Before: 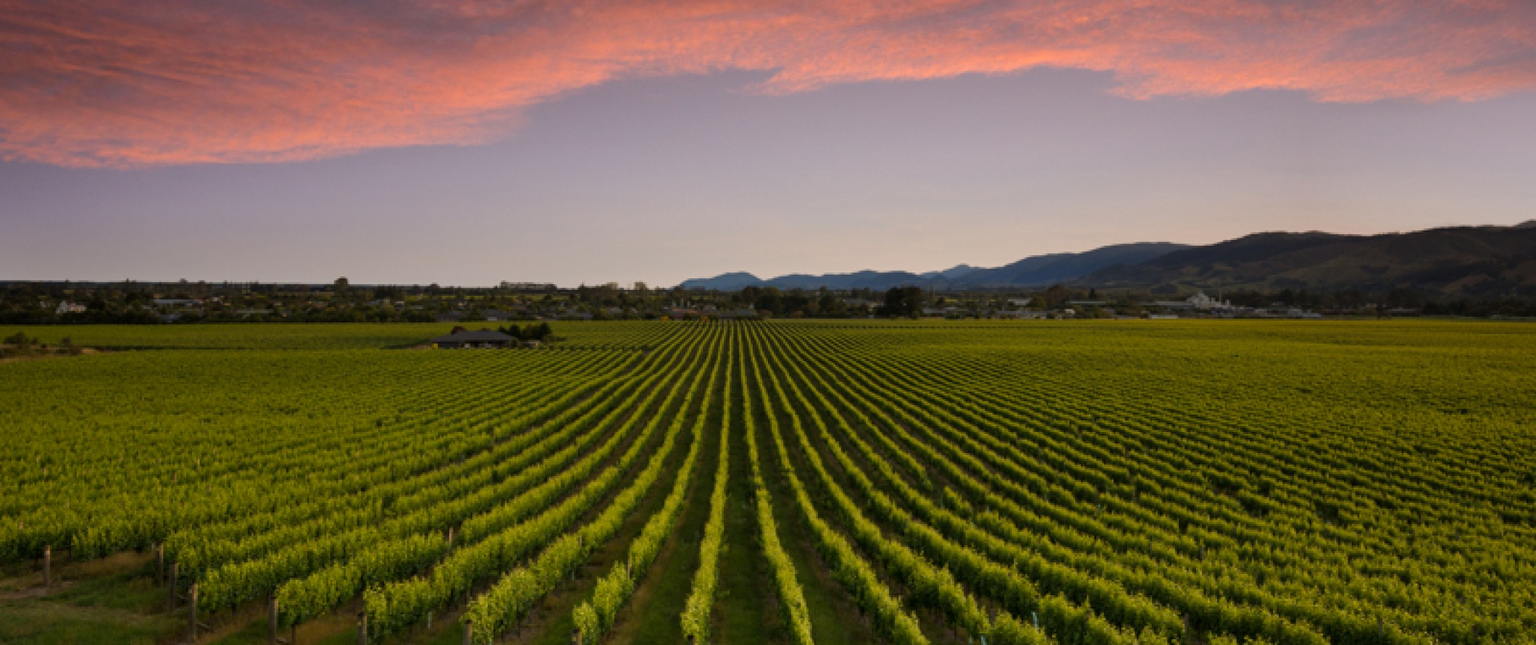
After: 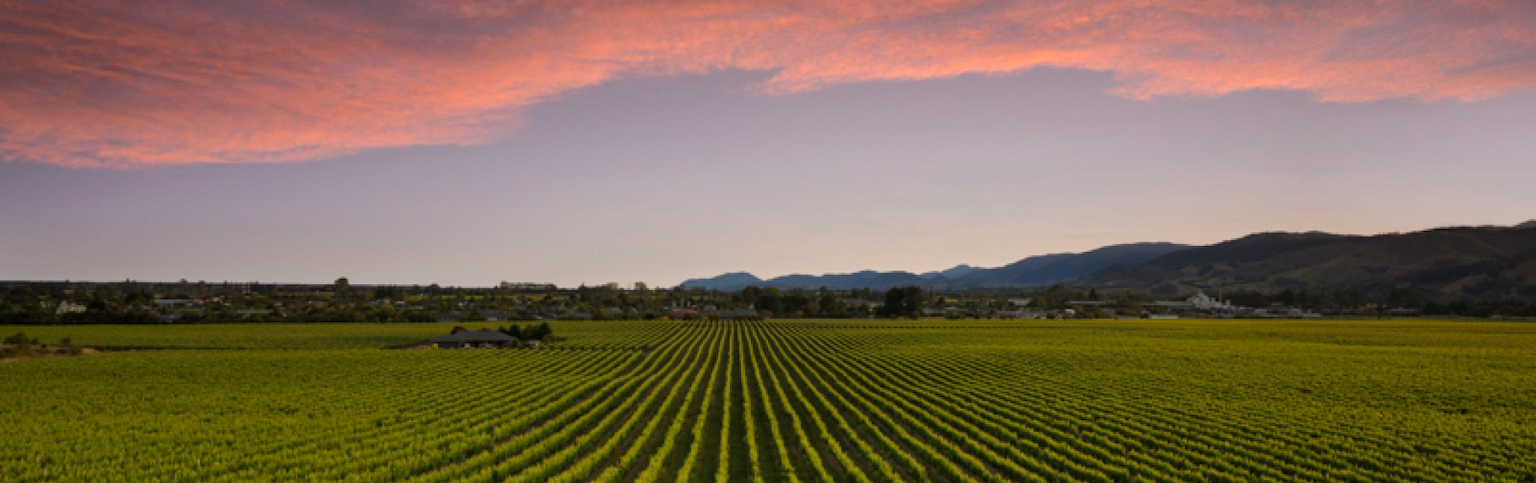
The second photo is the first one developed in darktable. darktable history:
crop: bottom 24.985%
exposure: exposure 0.128 EV, compensate highlight preservation false
